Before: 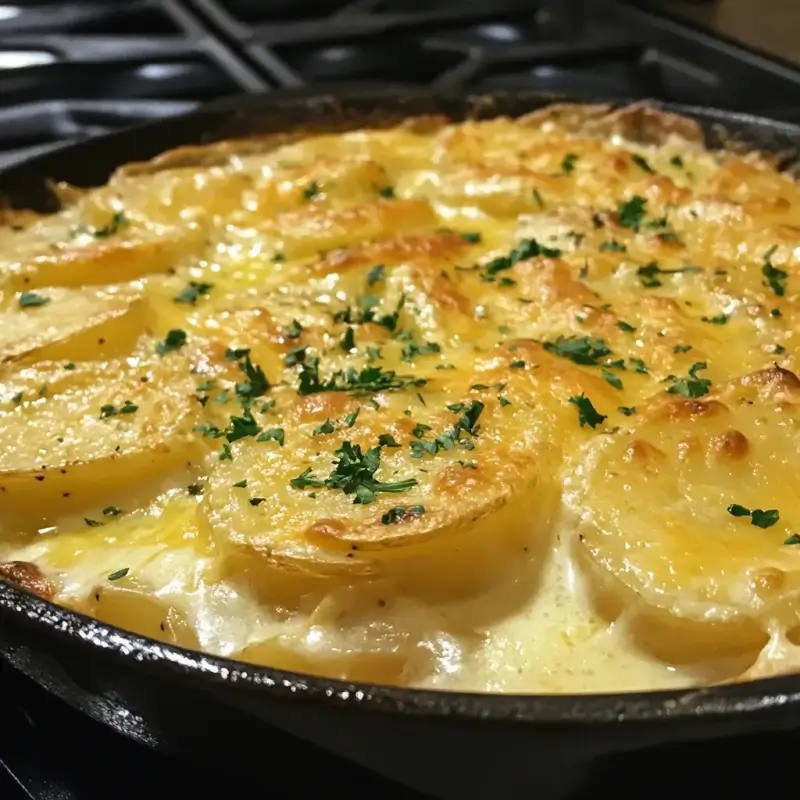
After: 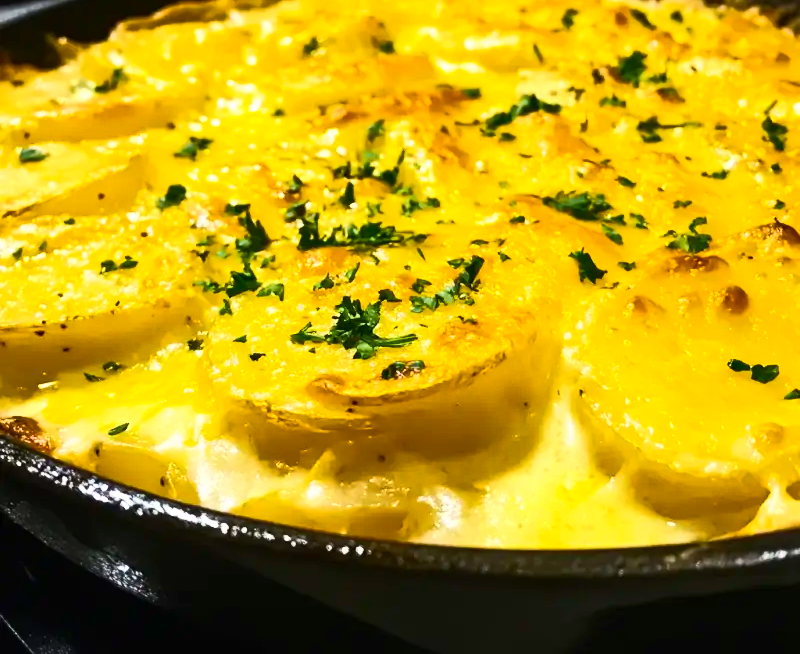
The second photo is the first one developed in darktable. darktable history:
tone curve: curves: ch0 [(0, 0) (0.003, 0.003) (0.011, 0.008) (0.025, 0.018) (0.044, 0.04) (0.069, 0.062) (0.1, 0.09) (0.136, 0.121) (0.177, 0.158) (0.224, 0.197) (0.277, 0.255) (0.335, 0.314) (0.399, 0.391) (0.468, 0.496) (0.543, 0.683) (0.623, 0.801) (0.709, 0.883) (0.801, 0.94) (0.898, 0.984) (1, 1)], color space Lab, independent channels, preserve colors none
crop and rotate: top 18.228%
color balance rgb: perceptual saturation grading › global saturation 42.307%, global vibrance 44.946%
